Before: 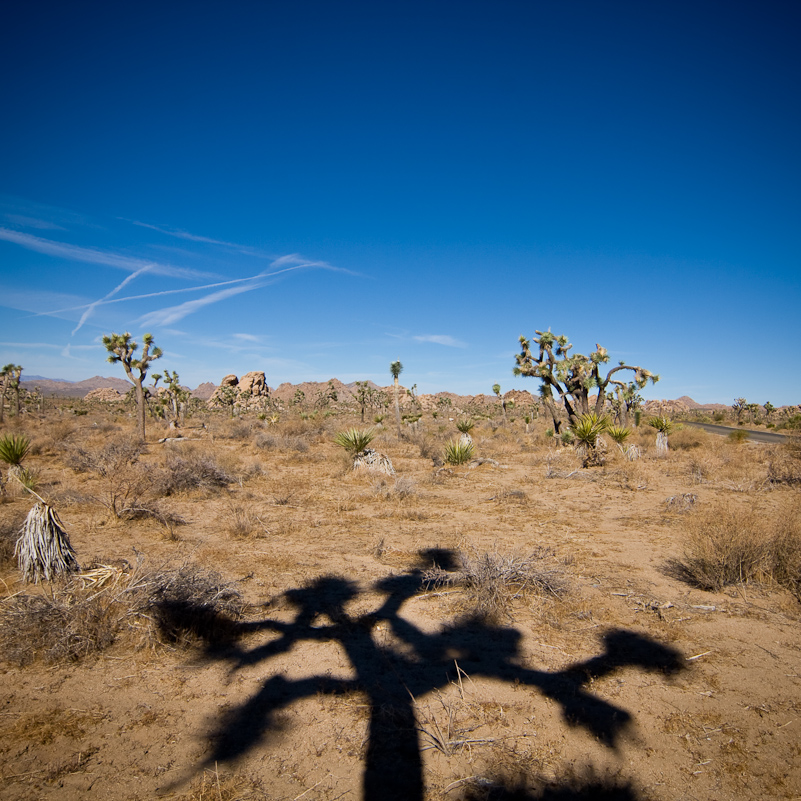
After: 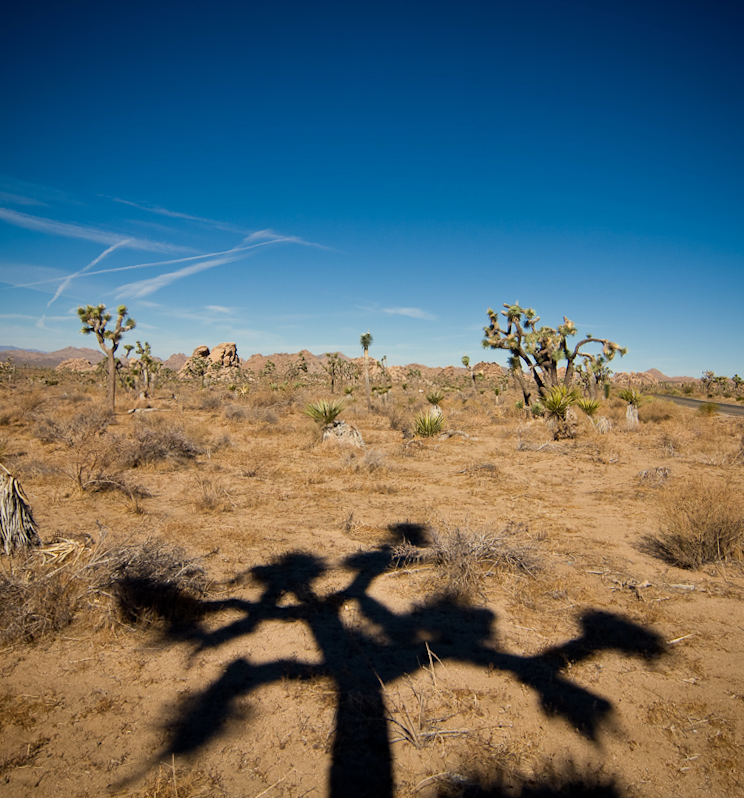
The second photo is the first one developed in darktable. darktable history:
white balance: red 1.029, blue 0.92
rotate and perspective: rotation 0.215°, lens shift (vertical) -0.139, crop left 0.069, crop right 0.939, crop top 0.002, crop bottom 0.996
